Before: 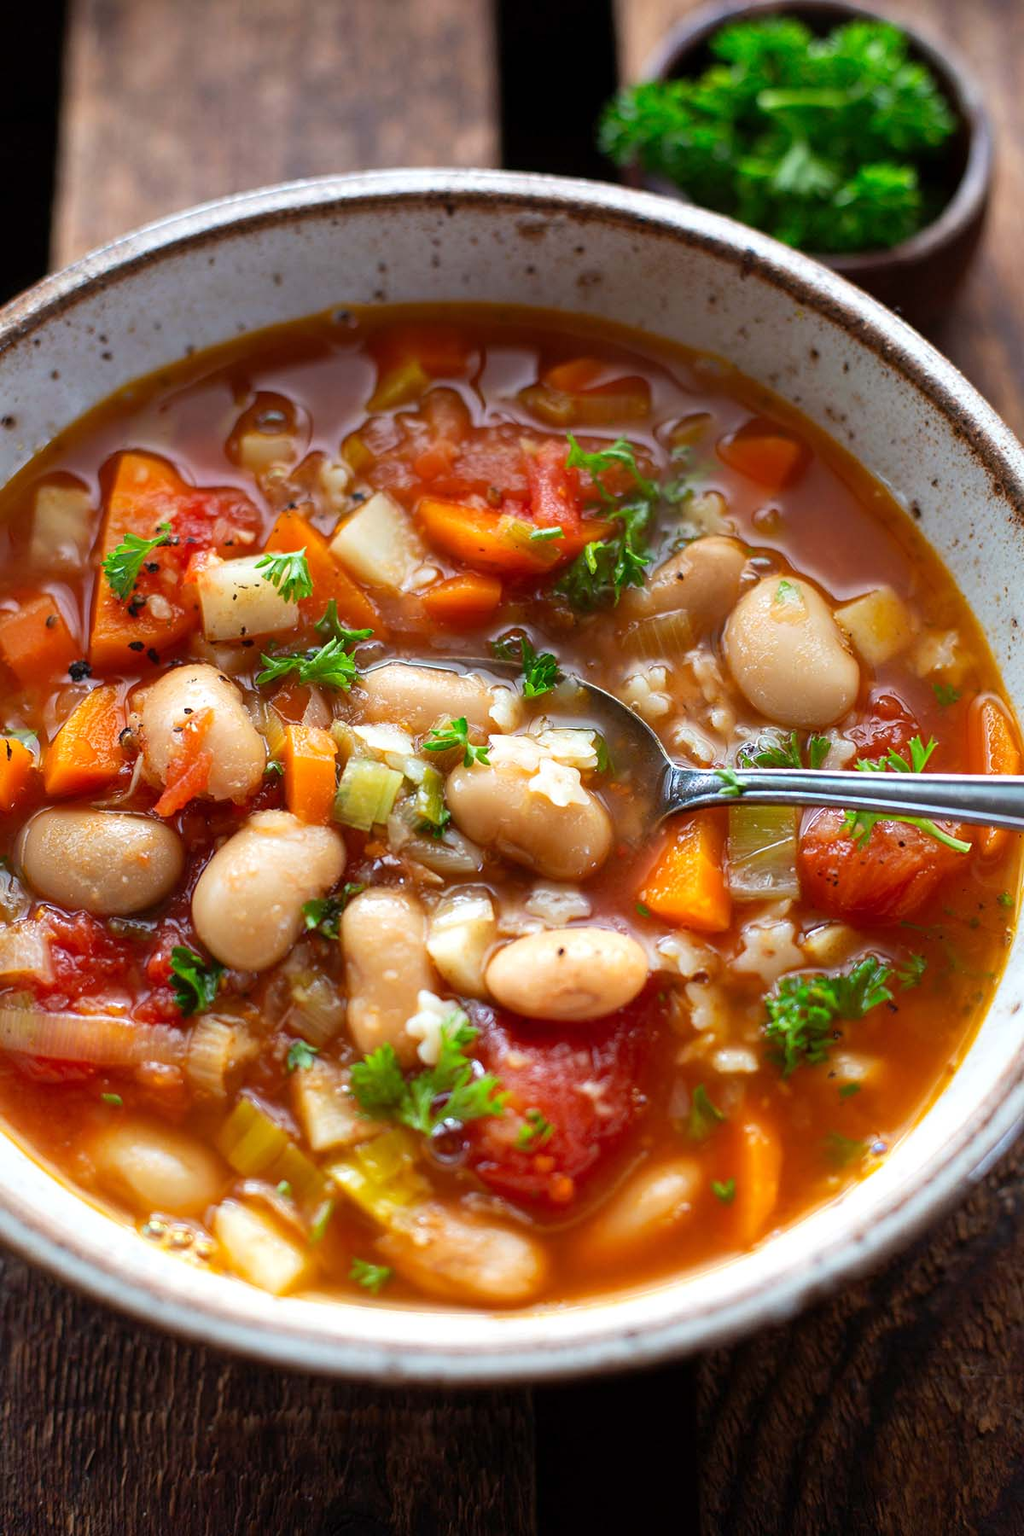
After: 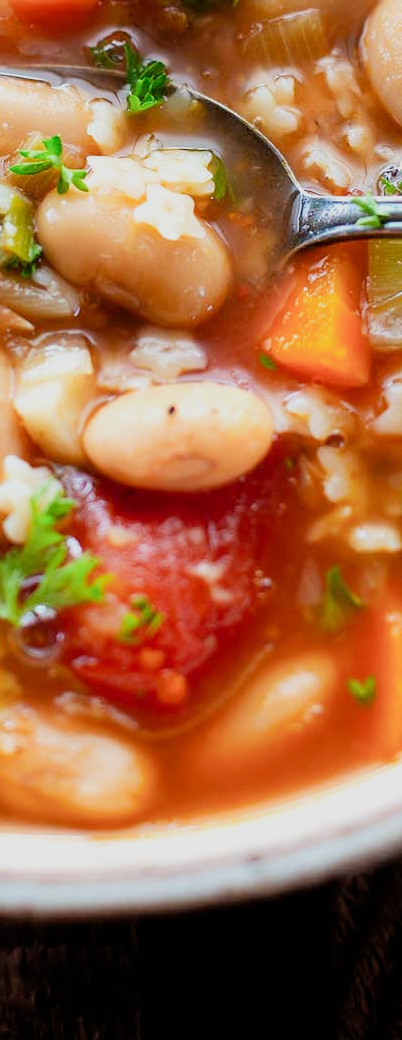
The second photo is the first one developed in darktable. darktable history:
crop: left 40.511%, top 39.17%, right 25.925%, bottom 3.027%
filmic rgb: black relative exposure -7.65 EV, white relative exposure 4.56 EV, hardness 3.61
exposure: black level correction 0.001, exposure 0.499 EV, compensate highlight preservation false
